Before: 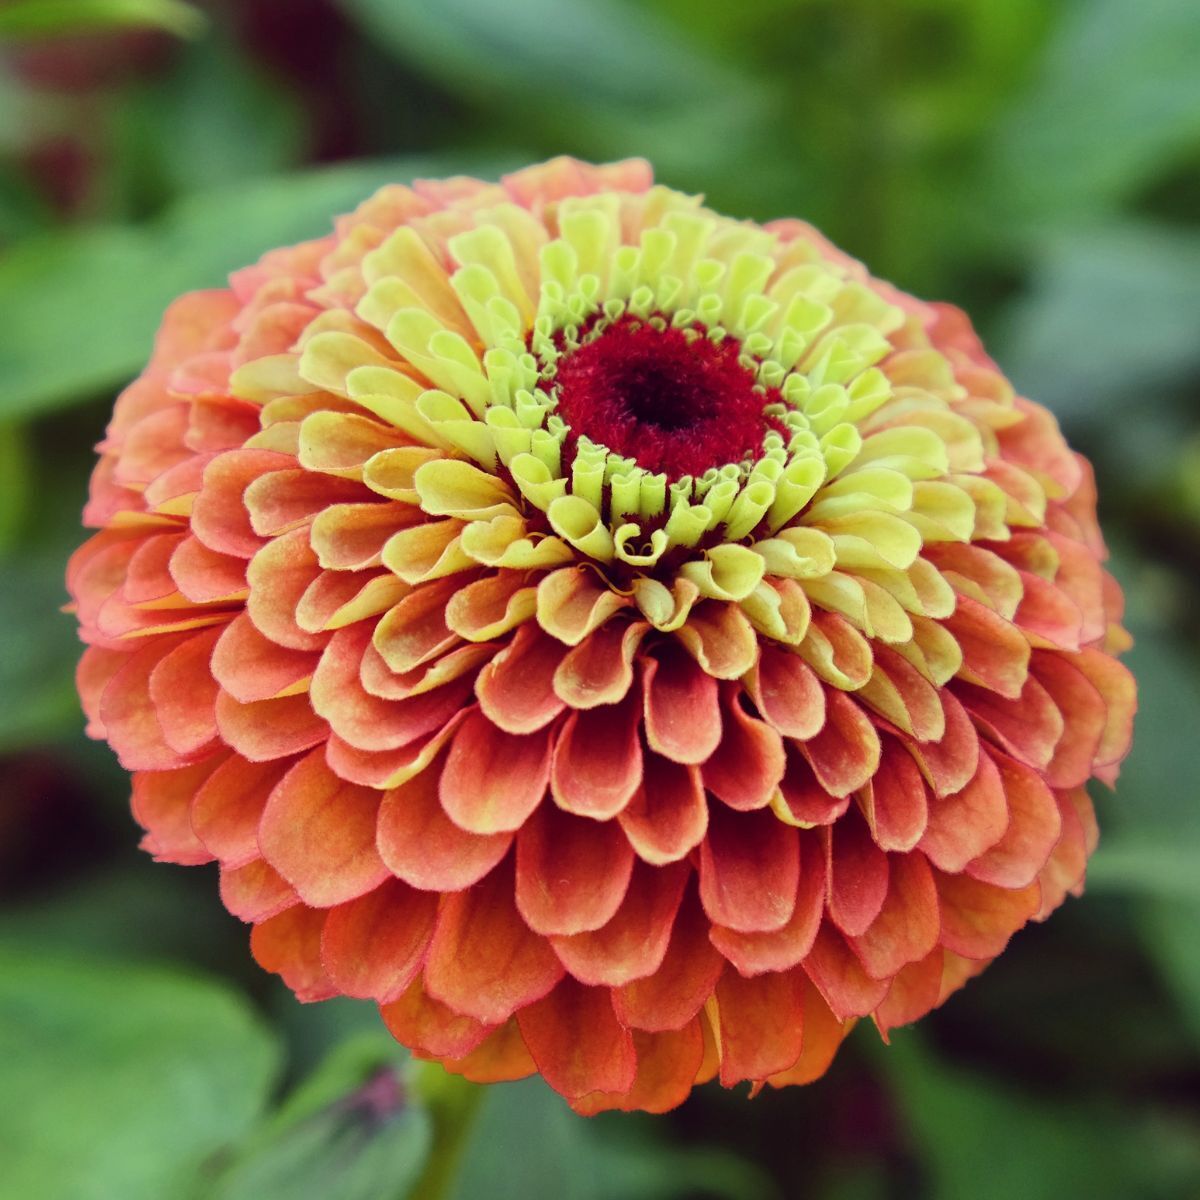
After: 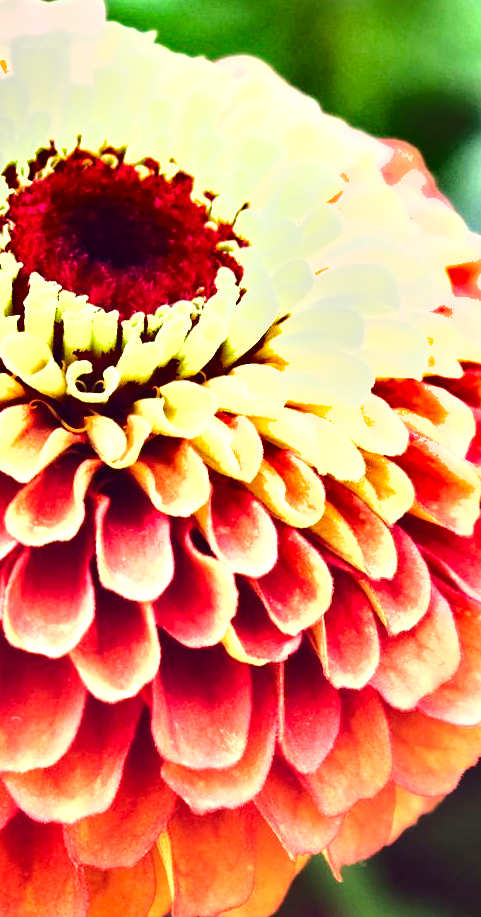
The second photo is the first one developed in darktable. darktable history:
tone equalizer: -8 EV 0 EV, -7 EV -0.001 EV, -6 EV 0.005 EV, -5 EV -0.066 EV, -4 EV -0.151 EV, -3 EV -0.141 EV, -2 EV 0.239 EV, -1 EV 0.715 EV, +0 EV 0.519 EV
crop: left 45.671%, top 13.602%, right 14.195%, bottom 9.911%
exposure: black level correction 0, exposure 1.199 EV, compensate highlight preservation false
shadows and highlights: shadows 13.28, white point adjustment 1.26, soften with gaussian
